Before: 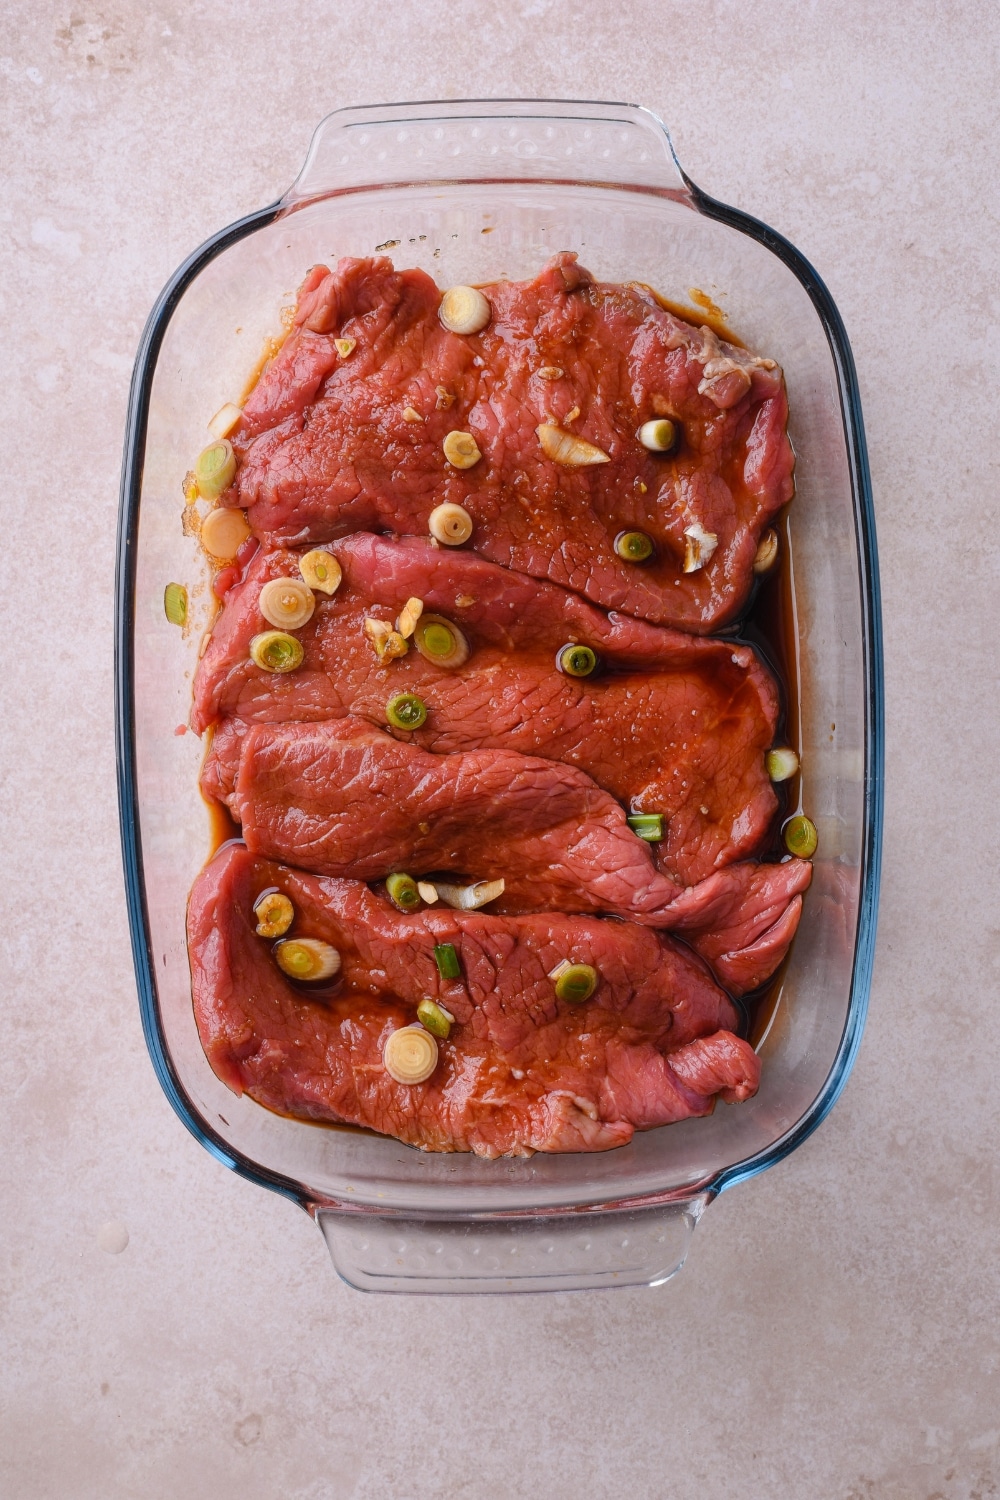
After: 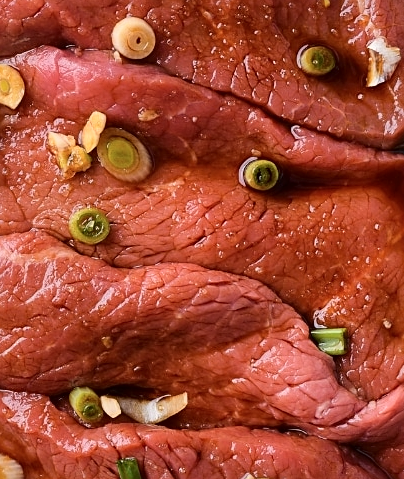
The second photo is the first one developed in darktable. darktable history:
exposure: compensate highlight preservation false
sharpen: on, module defaults
crop: left 31.743%, top 32.453%, right 27.818%, bottom 35.549%
tone curve: curves: ch0 [(0, 0) (0.004, 0.001) (0.133, 0.112) (0.325, 0.362) (0.832, 0.893) (1, 1)], color space Lab, independent channels, preserve colors none
